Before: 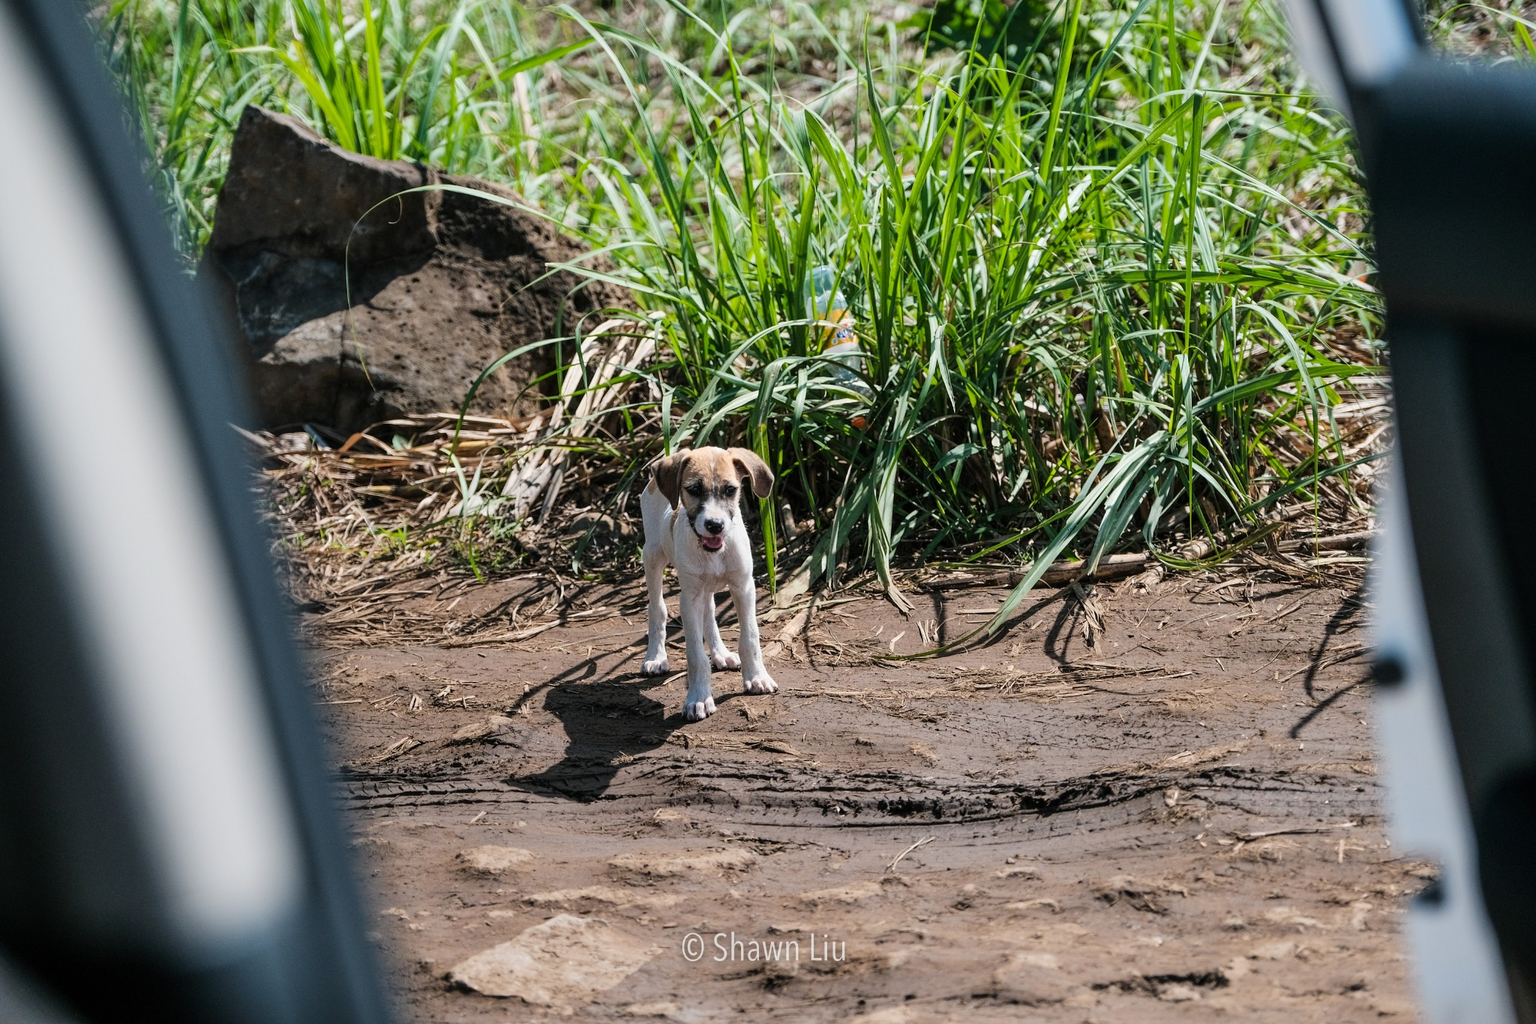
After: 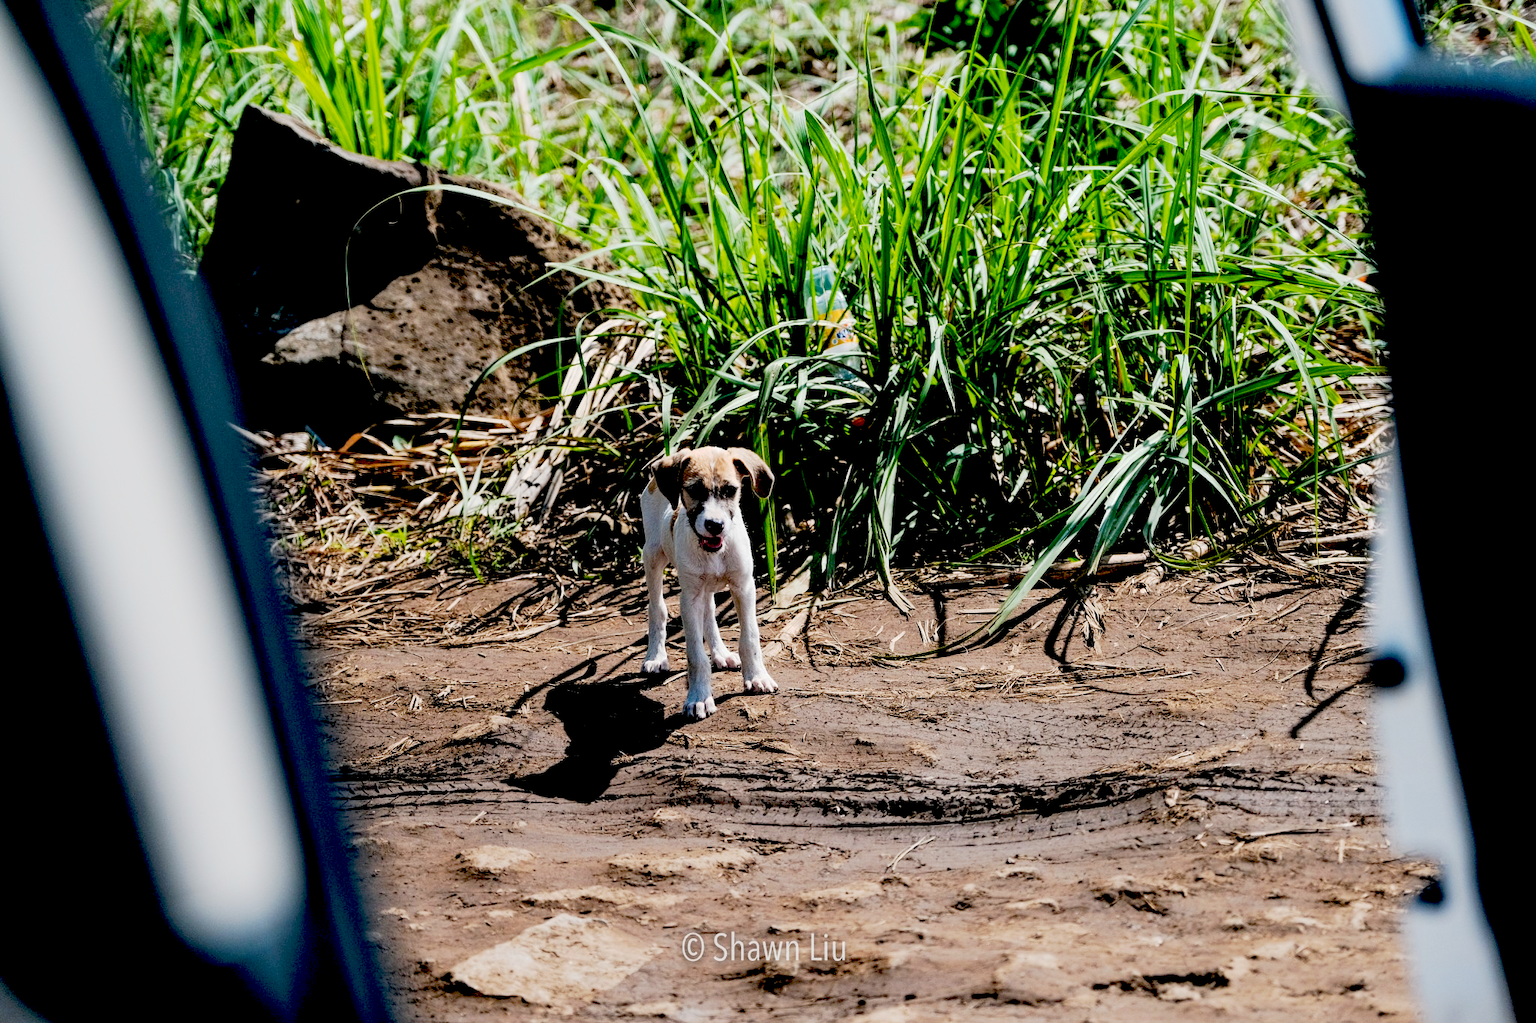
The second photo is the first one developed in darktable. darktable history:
exposure: black level correction 0.056, compensate highlight preservation false
bloom: size 3%, threshold 100%, strength 0%
tone curve: curves: ch0 [(0, 0) (0.003, 0.026) (0.011, 0.03) (0.025, 0.047) (0.044, 0.082) (0.069, 0.119) (0.1, 0.157) (0.136, 0.19) (0.177, 0.231) (0.224, 0.27) (0.277, 0.318) (0.335, 0.383) (0.399, 0.456) (0.468, 0.532) (0.543, 0.618) (0.623, 0.71) (0.709, 0.786) (0.801, 0.851) (0.898, 0.908) (1, 1)], preserve colors none
